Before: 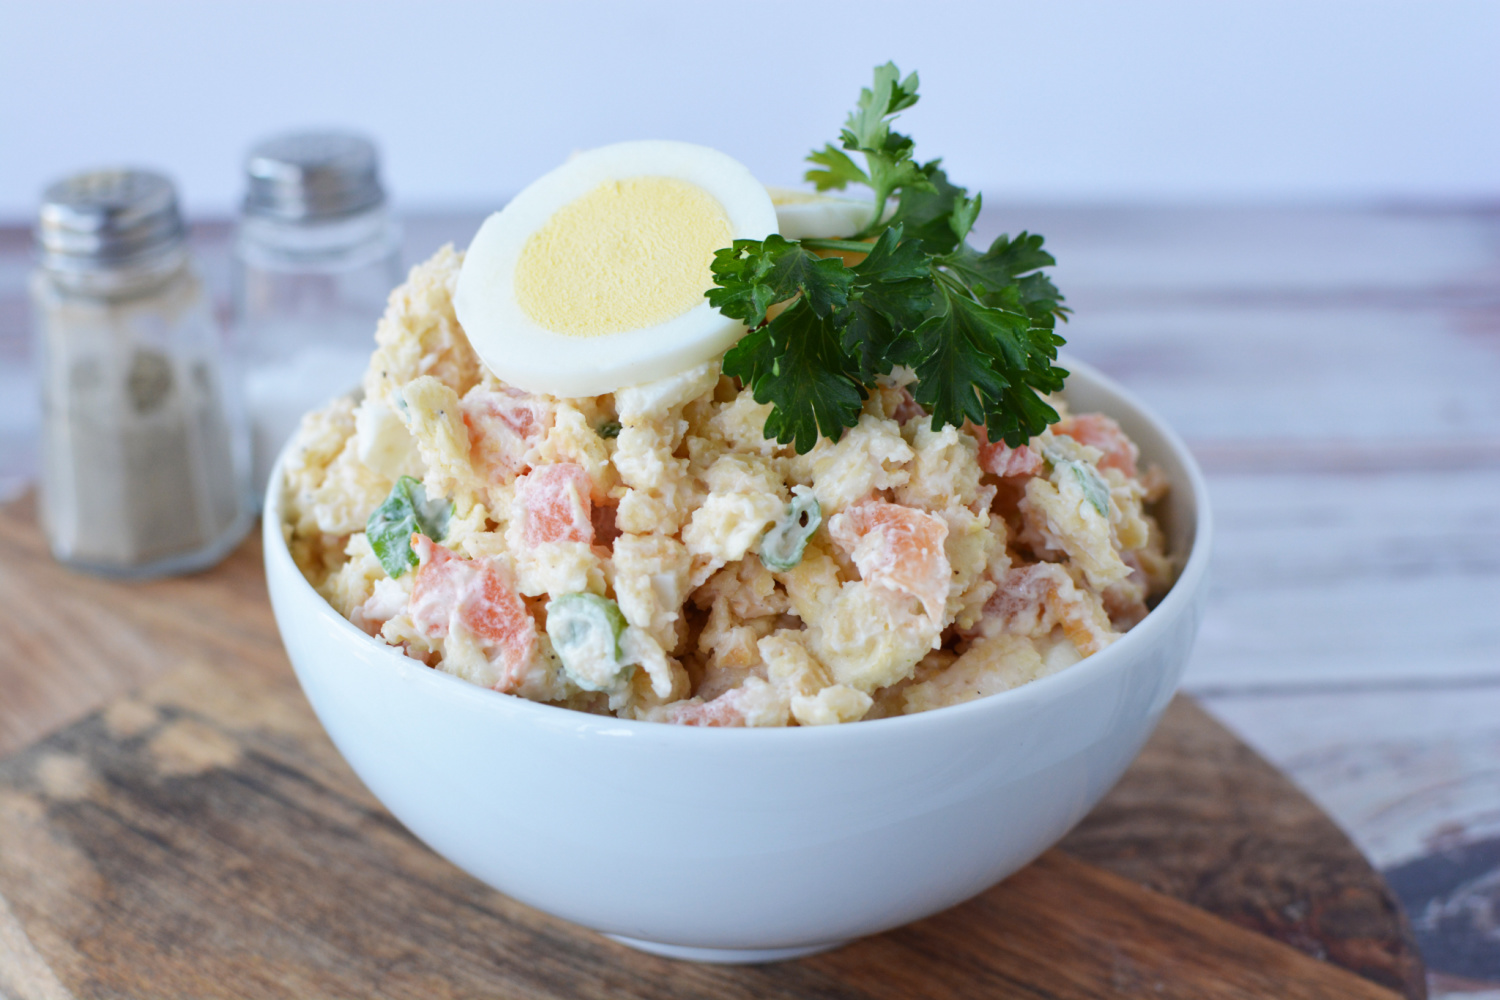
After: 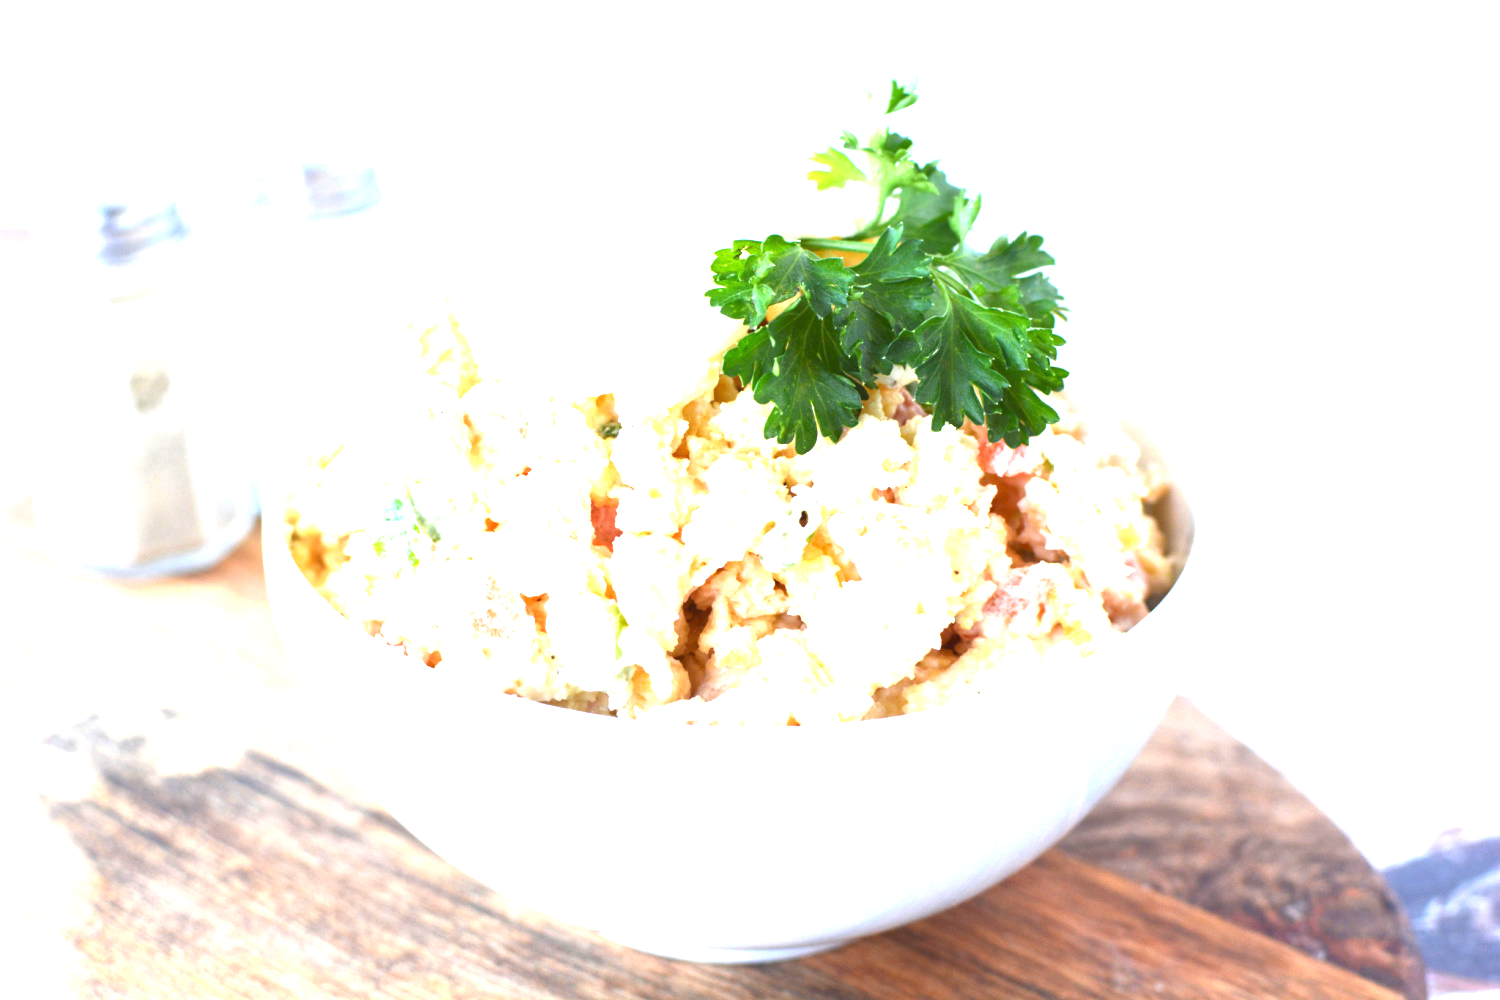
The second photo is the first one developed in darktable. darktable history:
exposure: exposure 2.278 EV, compensate highlight preservation false
